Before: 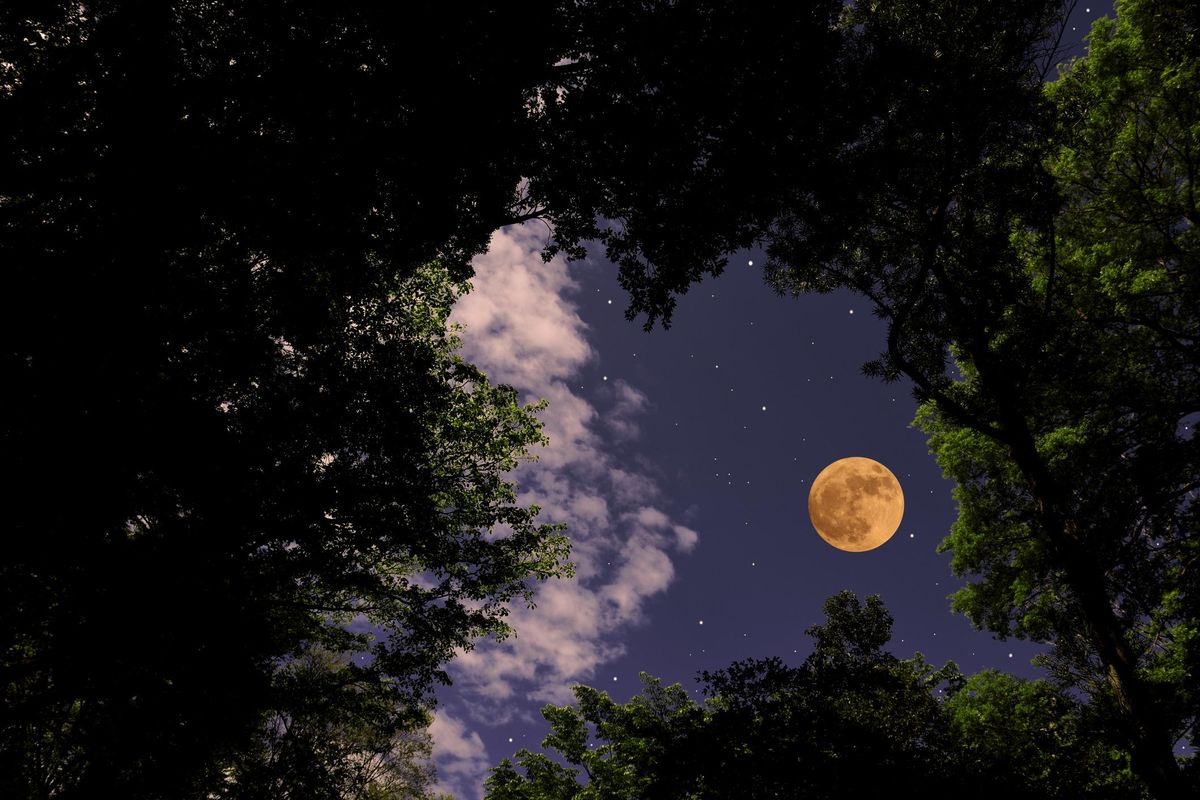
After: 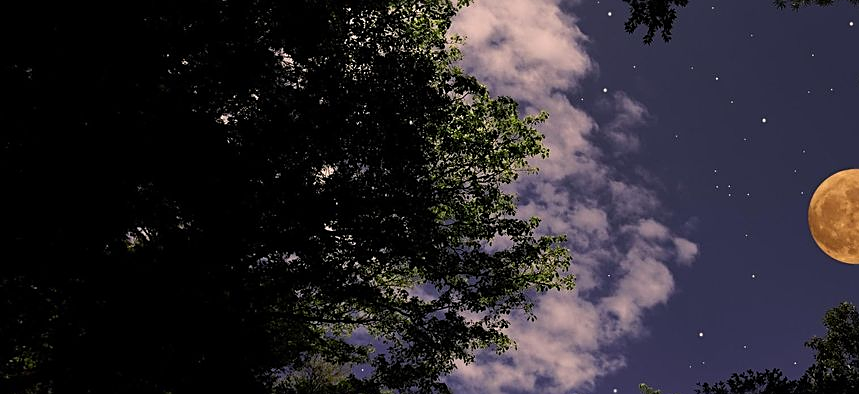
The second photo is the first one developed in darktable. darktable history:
sharpen: on, module defaults
crop: top 36.016%, right 28.409%, bottom 14.732%
